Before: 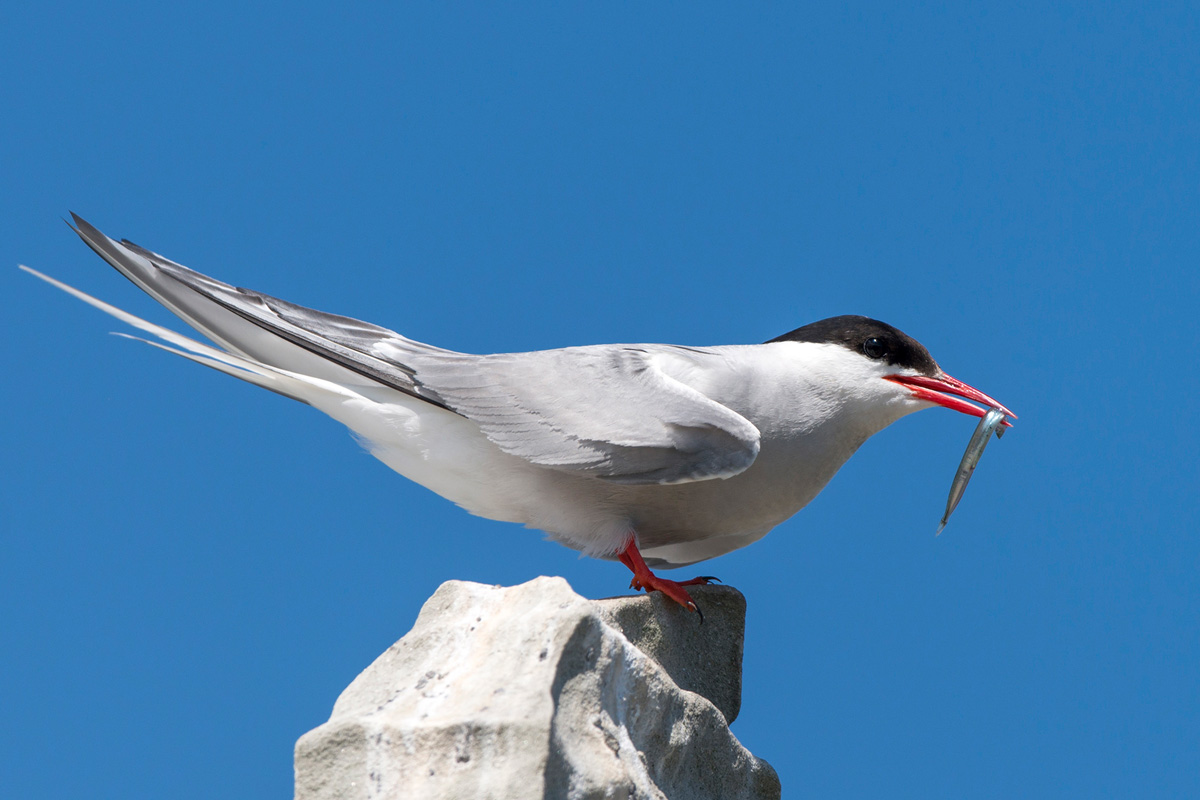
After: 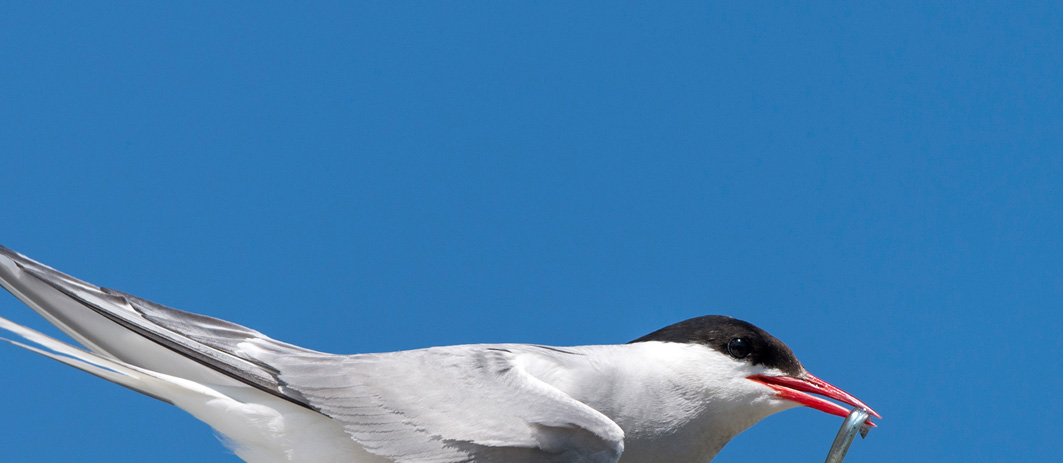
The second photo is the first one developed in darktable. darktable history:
crop and rotate: left 11.357%, bottom 42.112%
